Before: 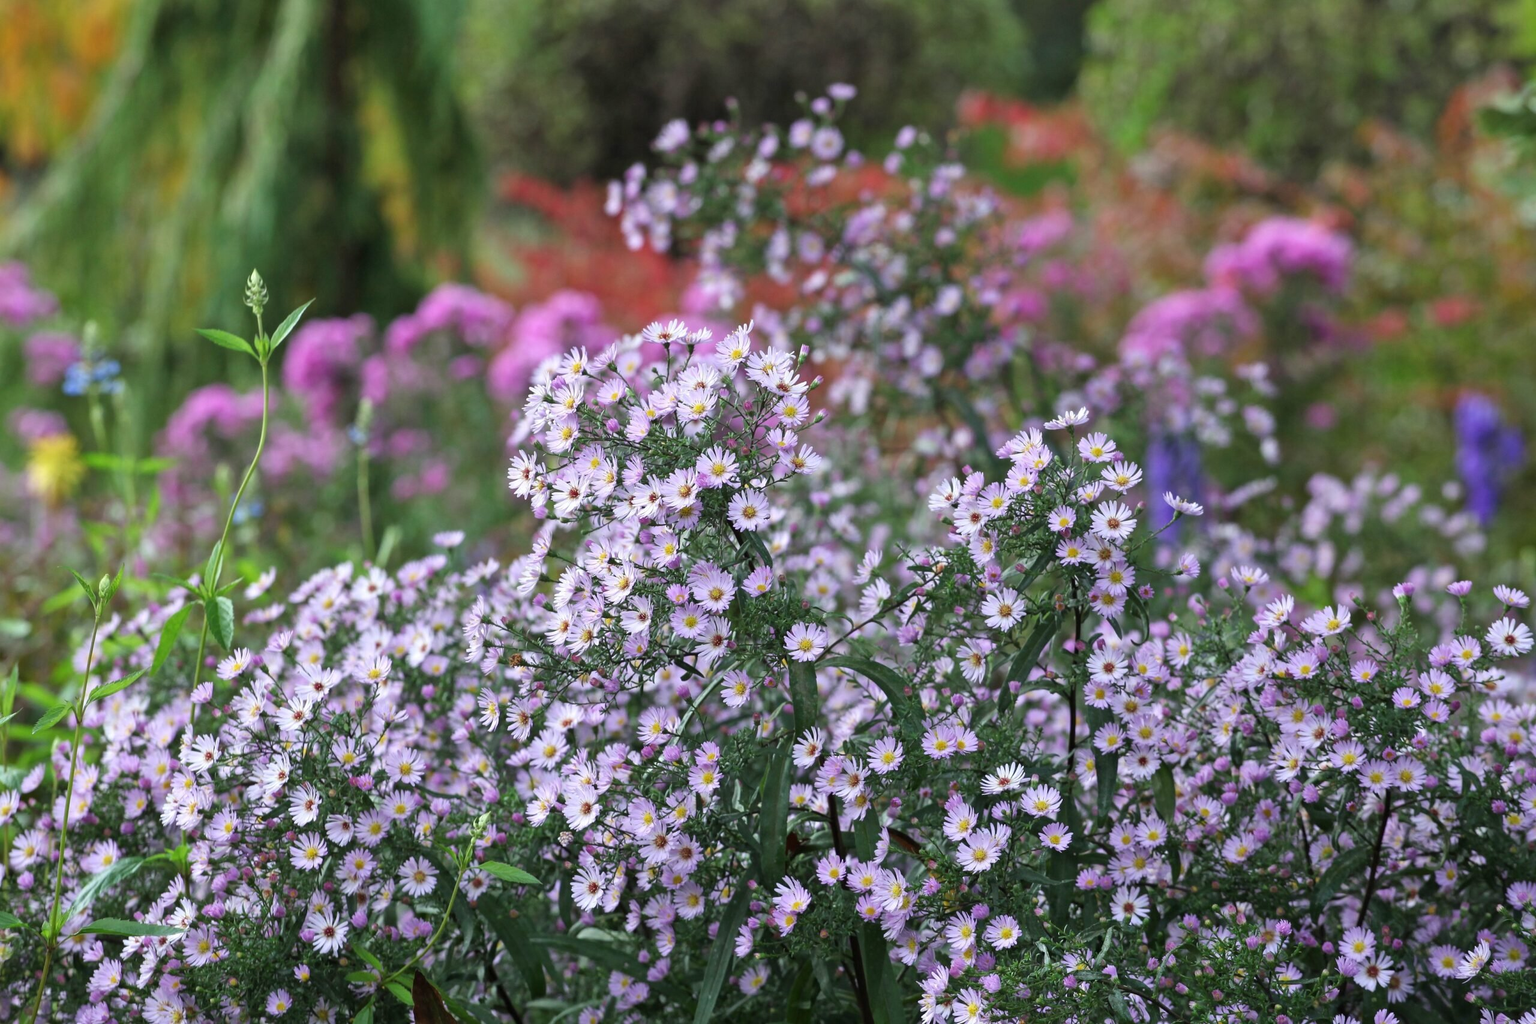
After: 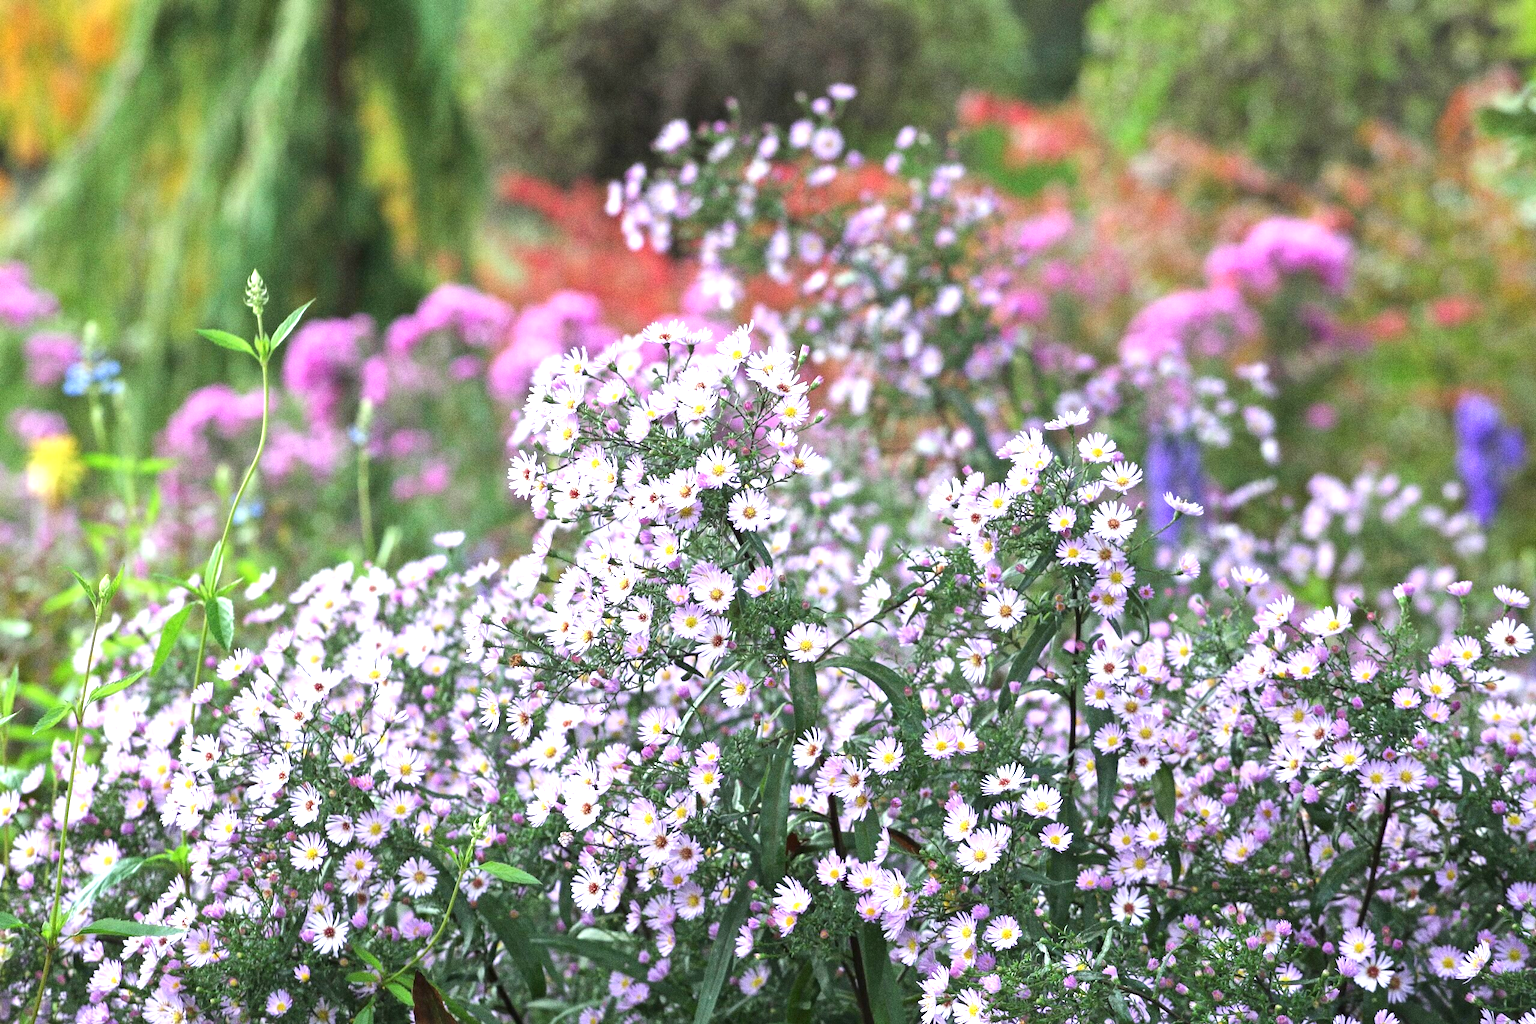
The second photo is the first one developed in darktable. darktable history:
exposure: black level correction 0, exposure 1.1 EV, compensate exposure bias true, compensate highlight preservation false
grain: coarseness 0.09 ISO, strength 40%
